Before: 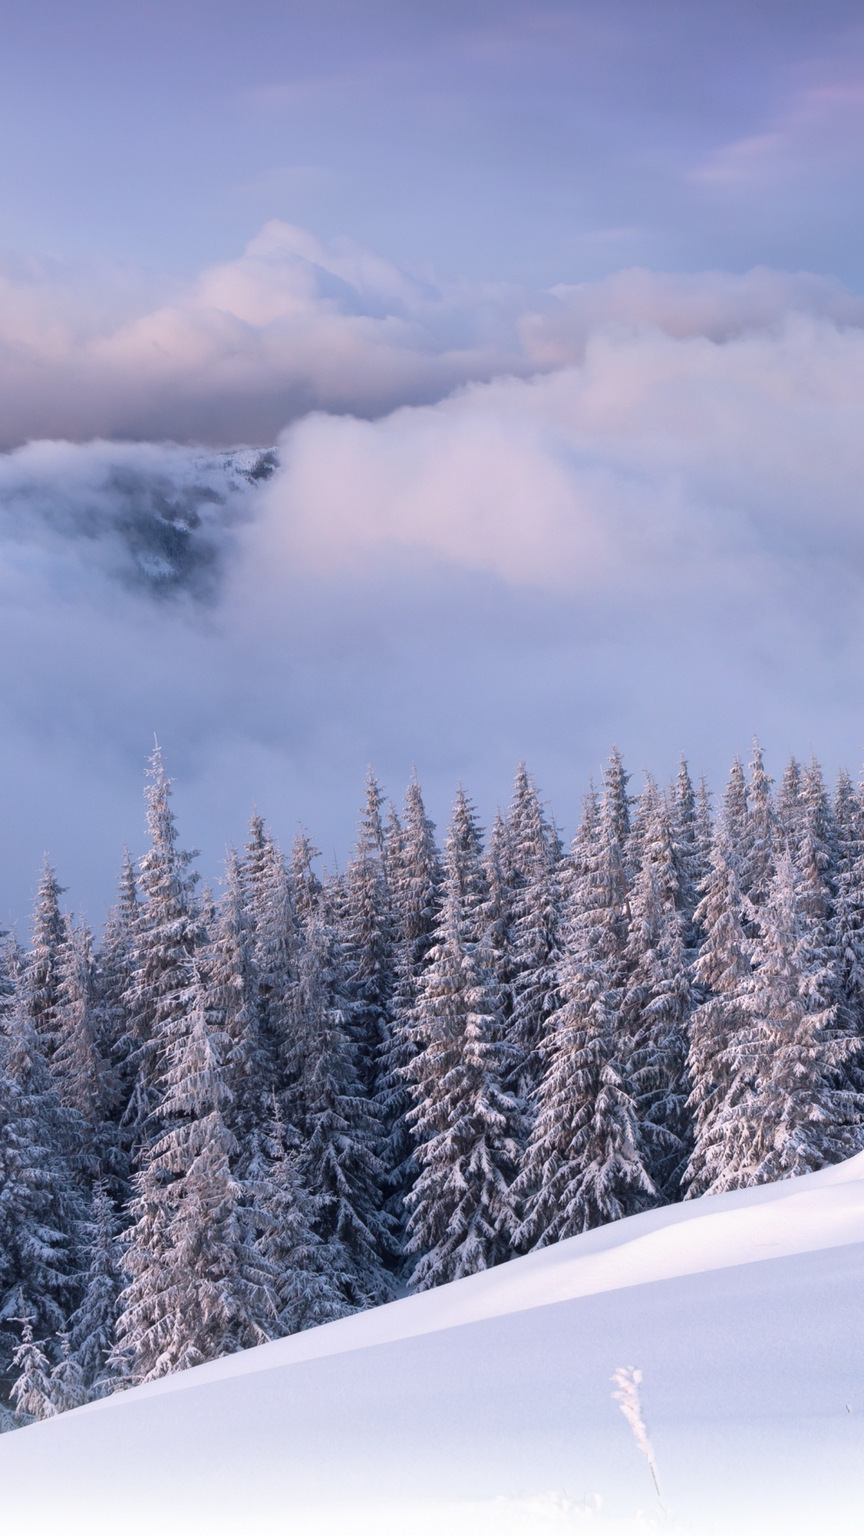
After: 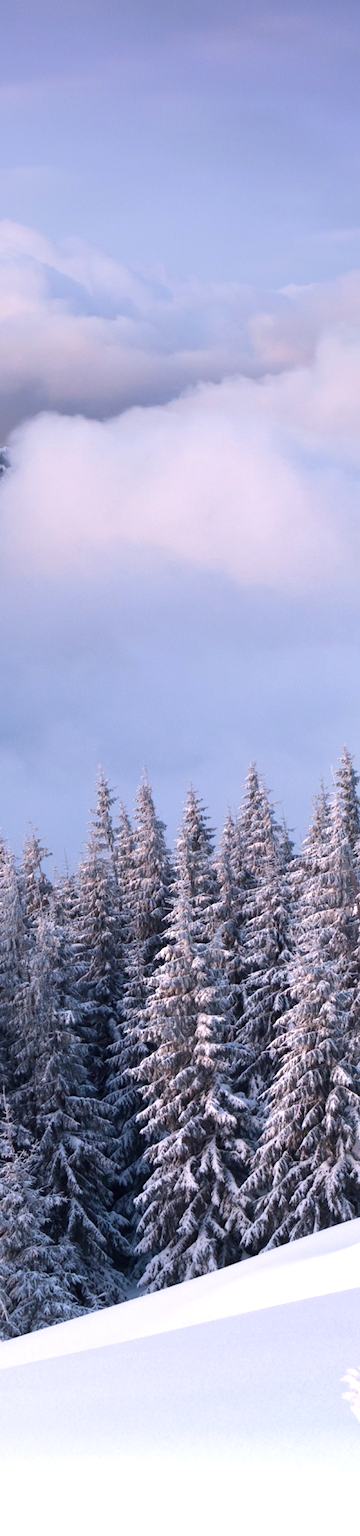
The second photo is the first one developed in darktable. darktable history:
tone equalizer: -8 EV -0.417 EV, -7 EV -0.389 EV, -6 EV -0.333 EV, -5 EV -0.222 EV, -3 EV 0.222 EV, -2 EV 0.333 EV, -1 EV 0.389 EV, +0 EV 0.417 EV, edges refinement/feathering 500, mask exposure compensation -1.57 EV, preserve details no
crop: left 31.229%, right 27.105%
